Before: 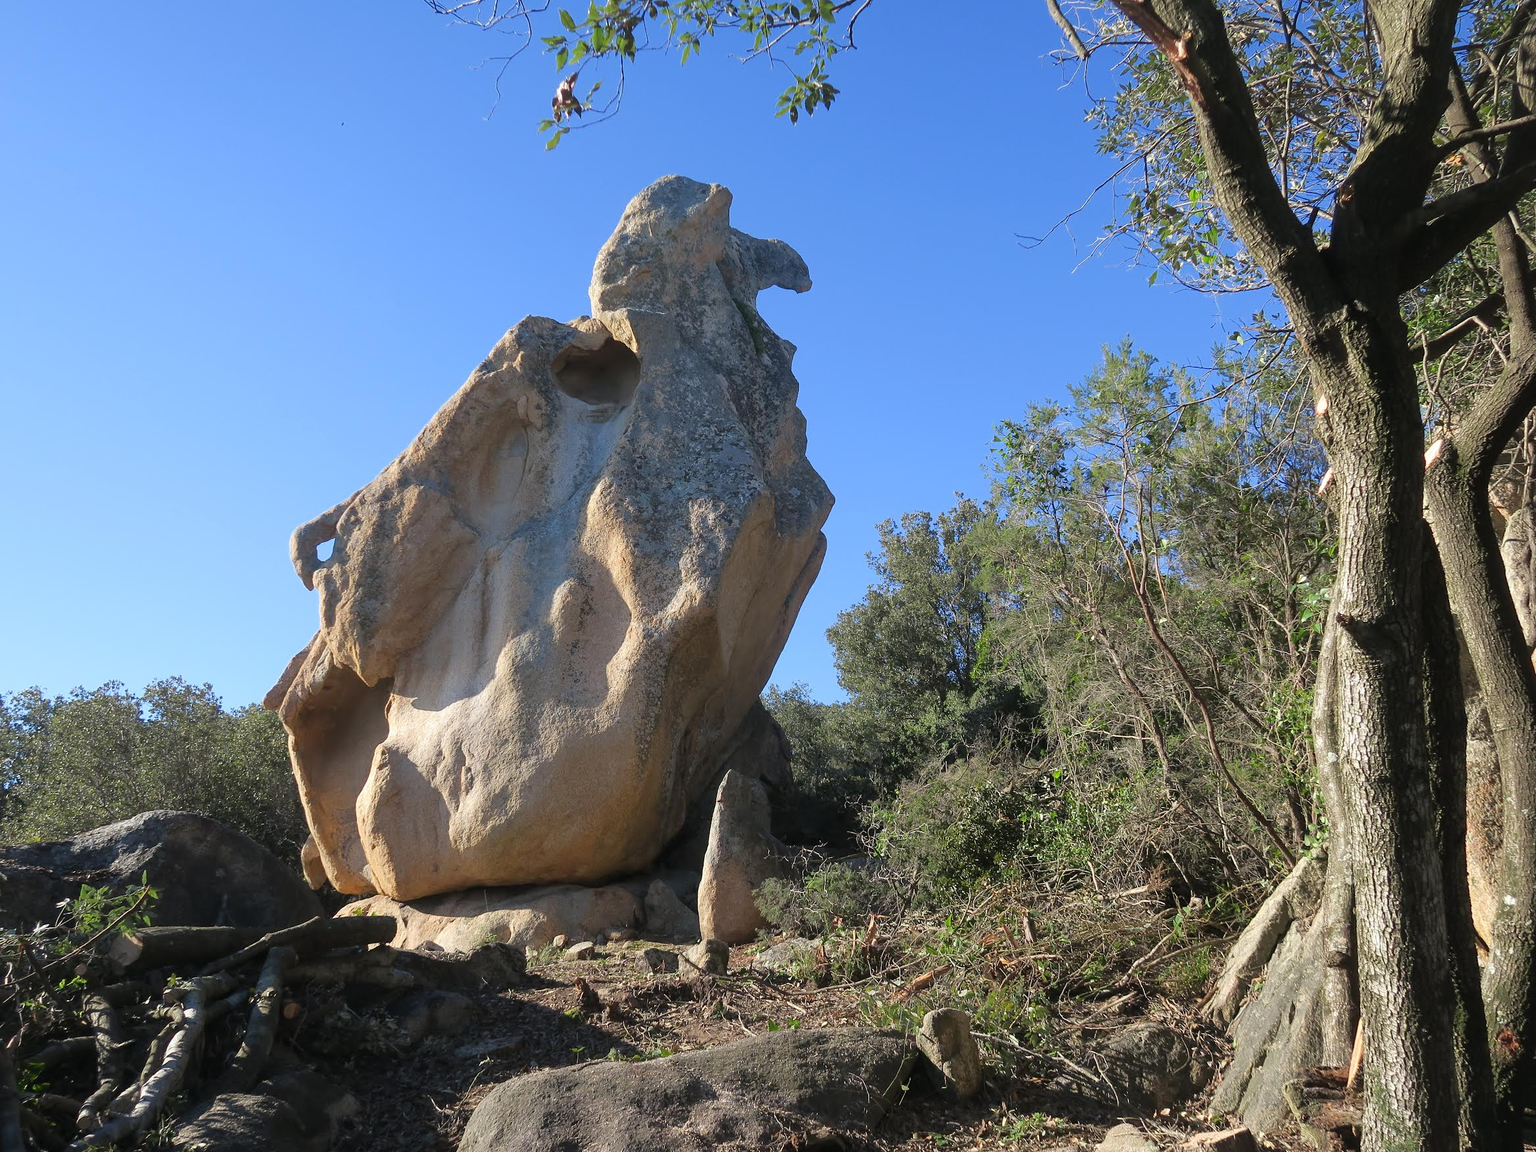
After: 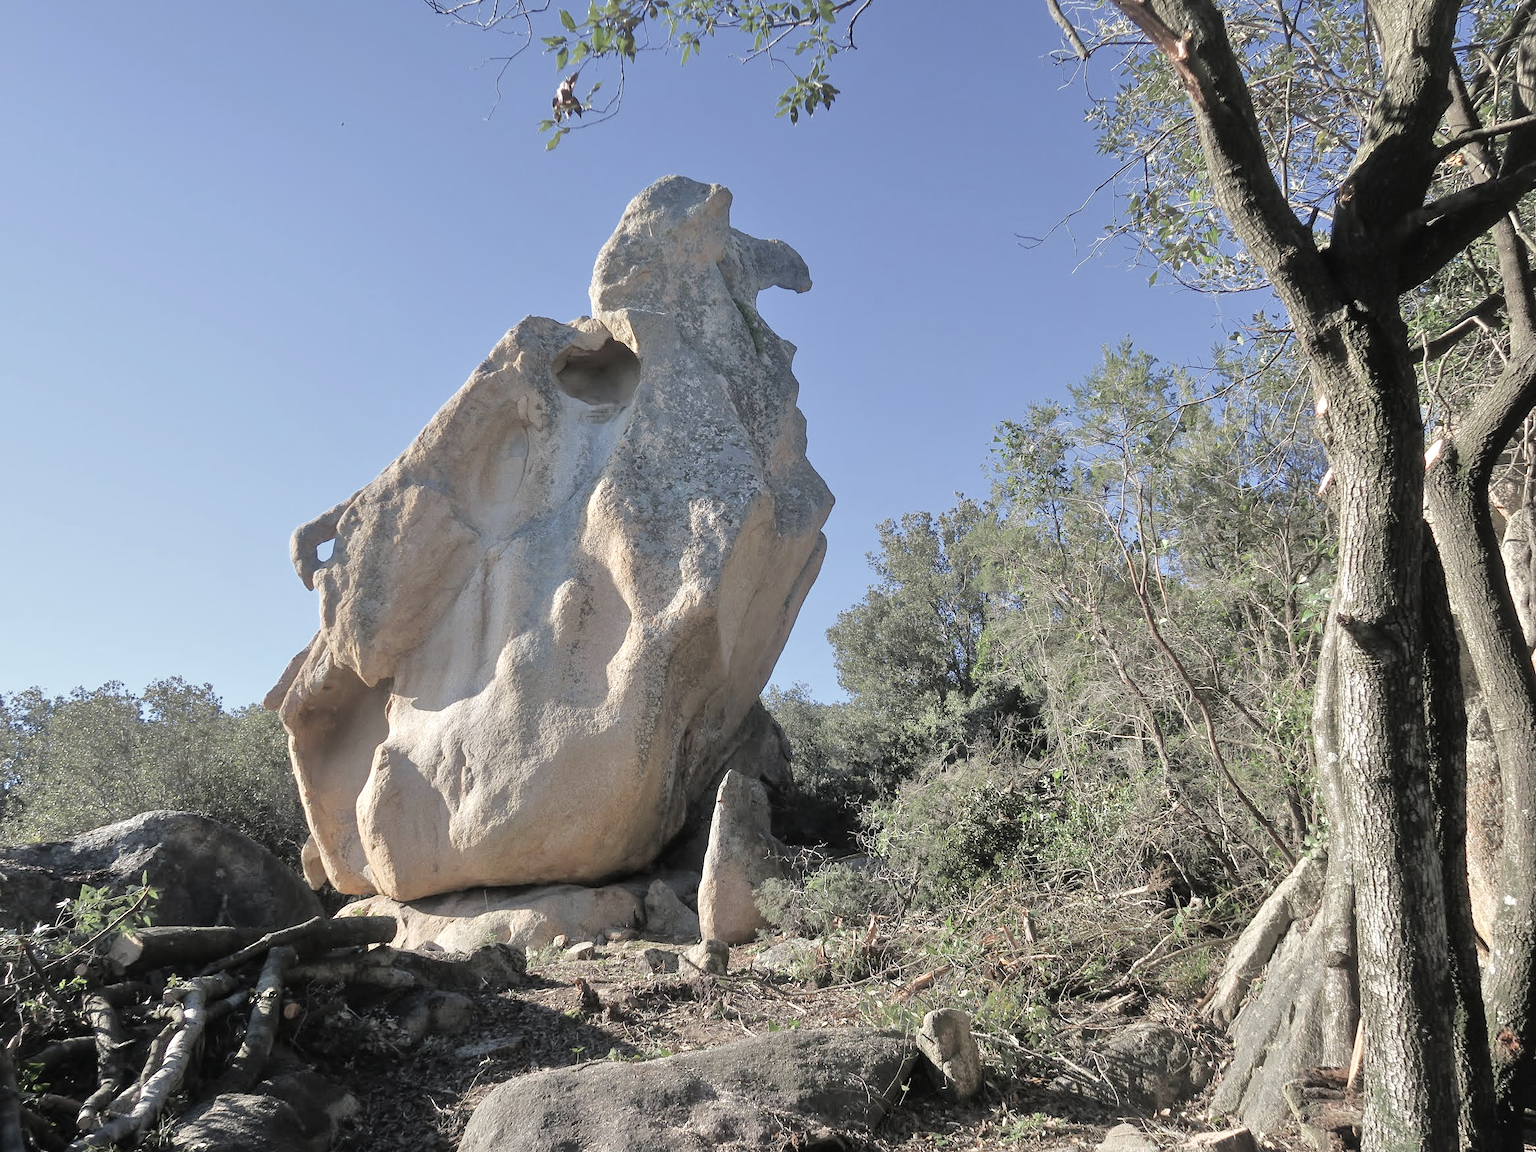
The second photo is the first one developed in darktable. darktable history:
tone equalizer: -7 EV 0.15 EV, -6 EV 0.6 EV, -5 EV 1.15 EV, -4 EV 1.33 EV, -3 EV 1.15 EV, -2 EV 0.6 EV, -1 EV 0.15 EV, mask exposure compensation -0.5 EV
color zones: curves: ch1 [(0, 0.292) (0.001, 0.292) (0.2, 0.264) (0.4, 0.248) (0.6, 0.248) (0.8, 0.264) (0.999, 0.292) (1, 0.292)]
